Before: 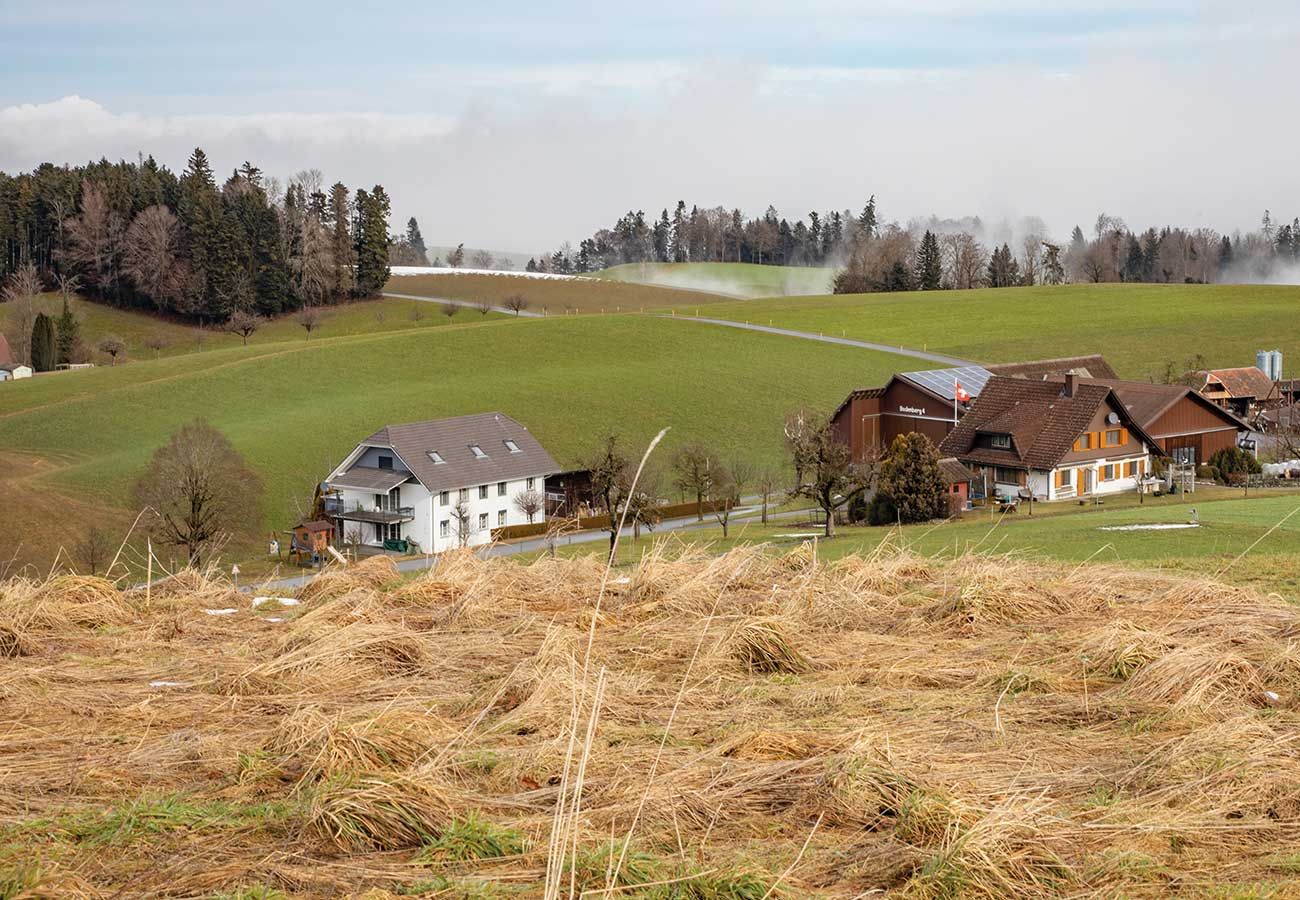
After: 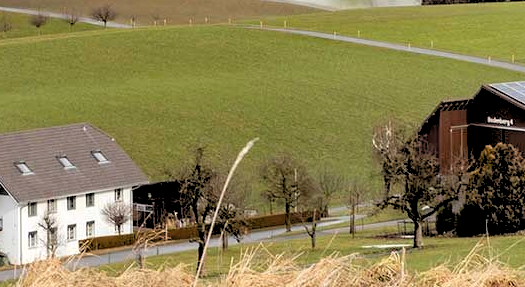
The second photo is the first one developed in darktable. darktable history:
rgb levels: levels [[0.029, 0.461, 0.922], [0, 0.5, 1], [0, 0.5, 1]]
crop: left 31.751%, top 32.172%, right 27.8%, bottom 35.83%
shadows and highlights: low approximation 0.01, soften with gaussian
